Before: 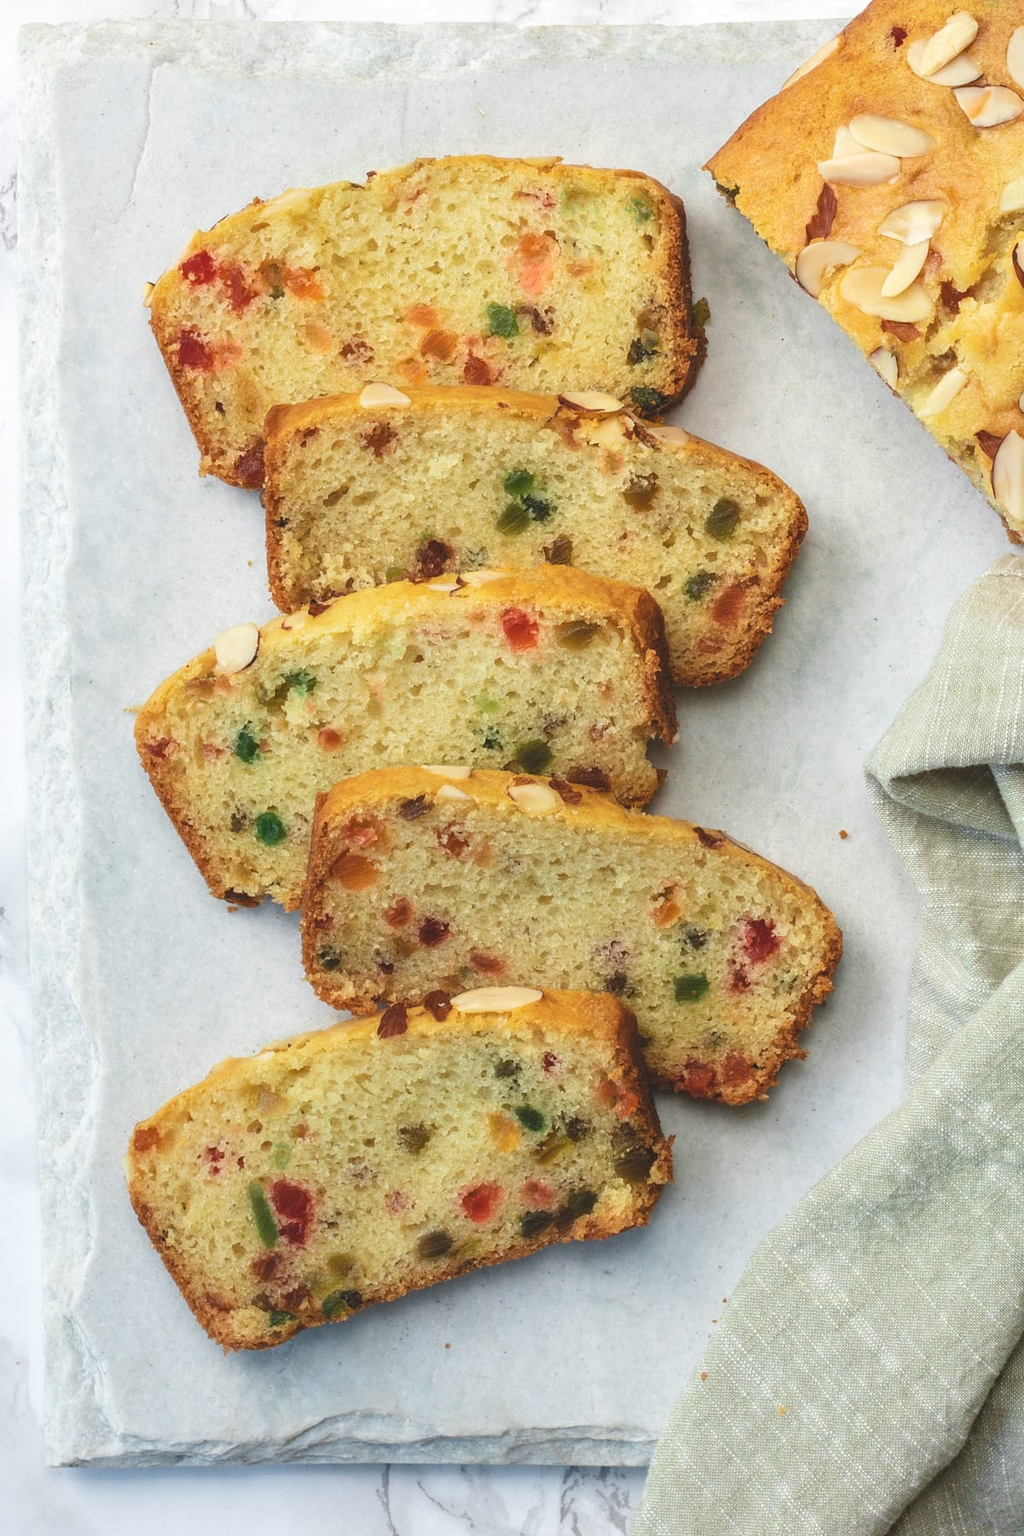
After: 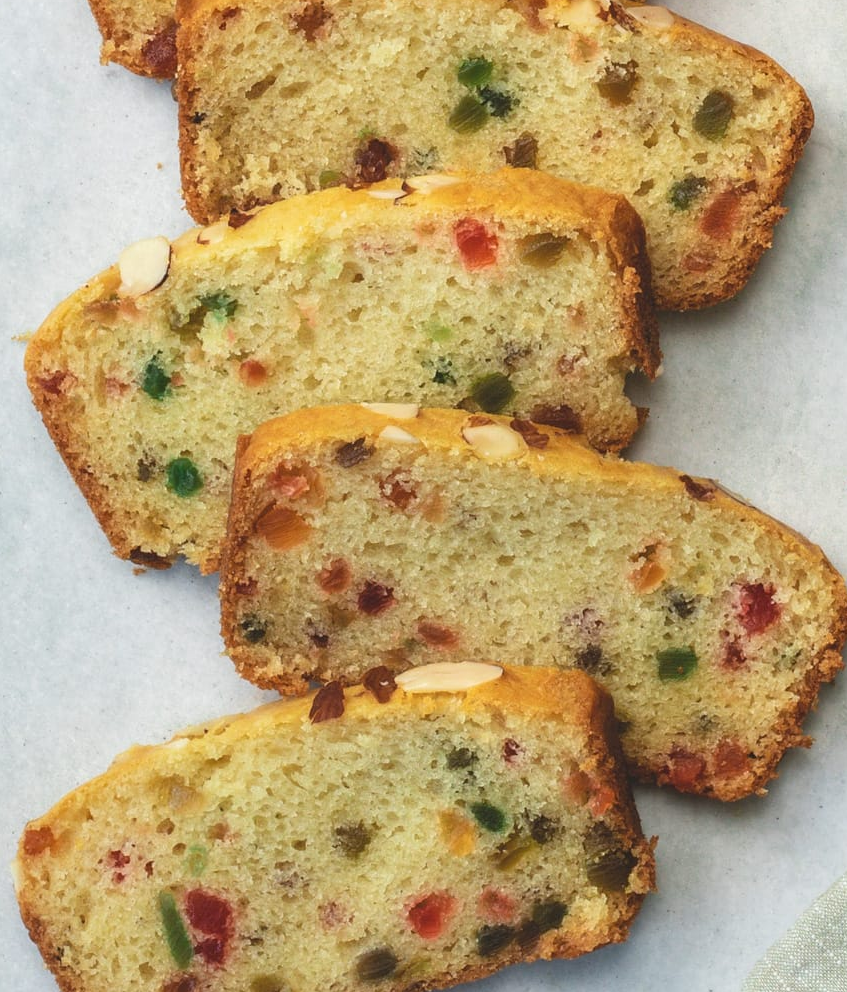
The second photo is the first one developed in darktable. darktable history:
crop: left 11.098%, top 27.462%, right 18.297%, bottom 17.27%
